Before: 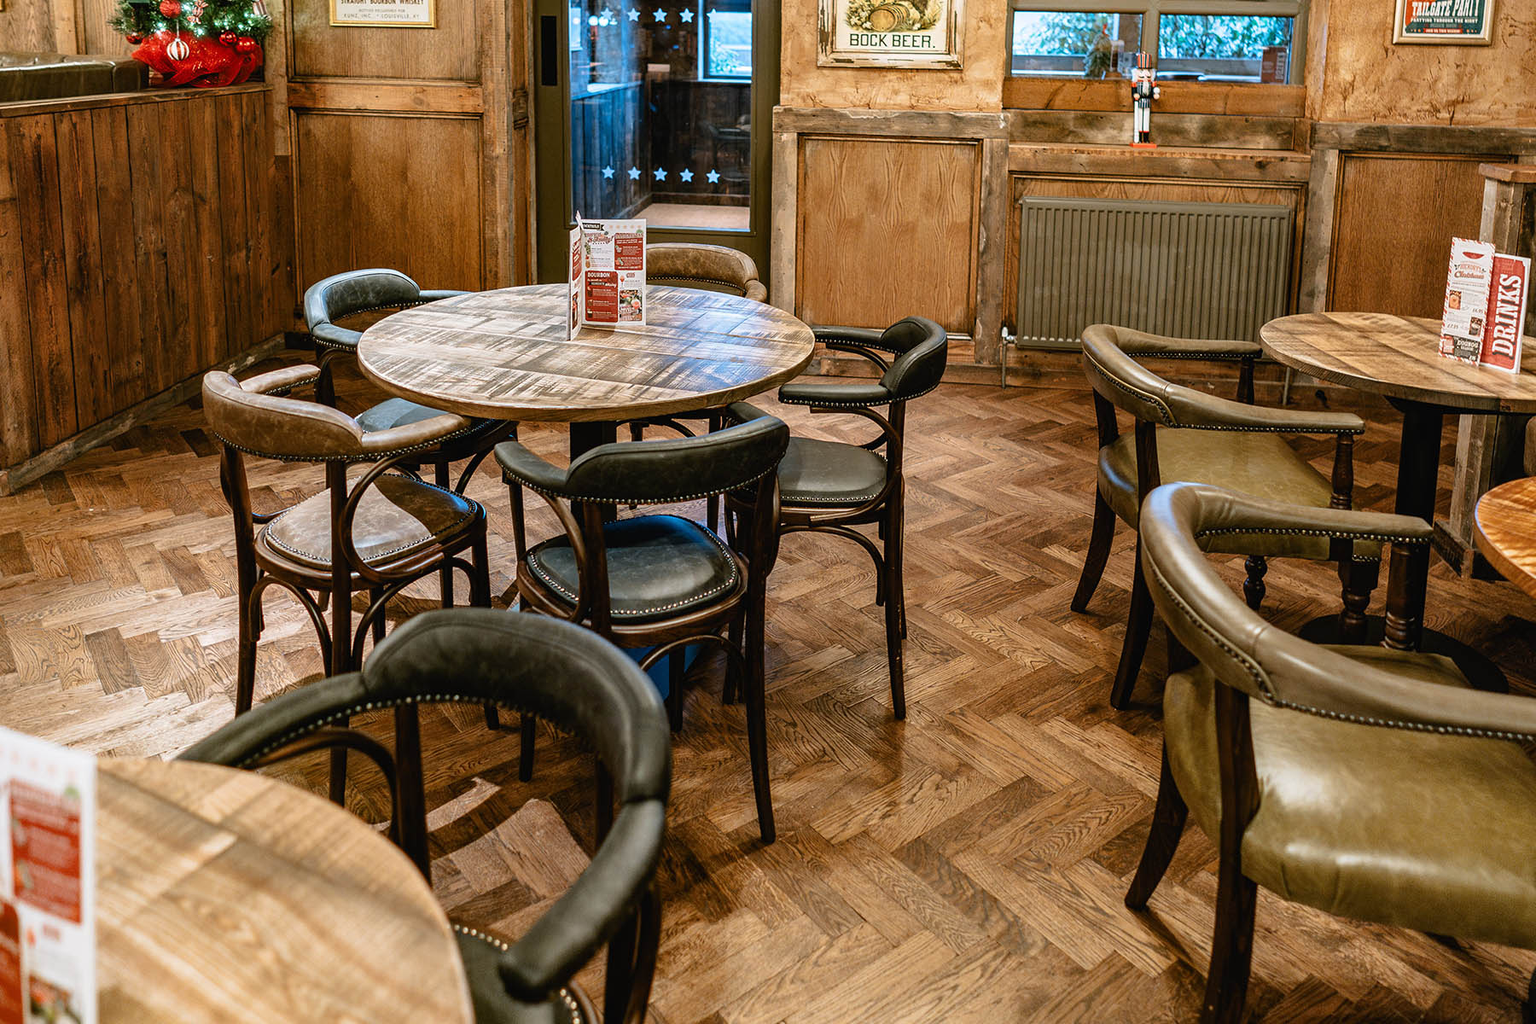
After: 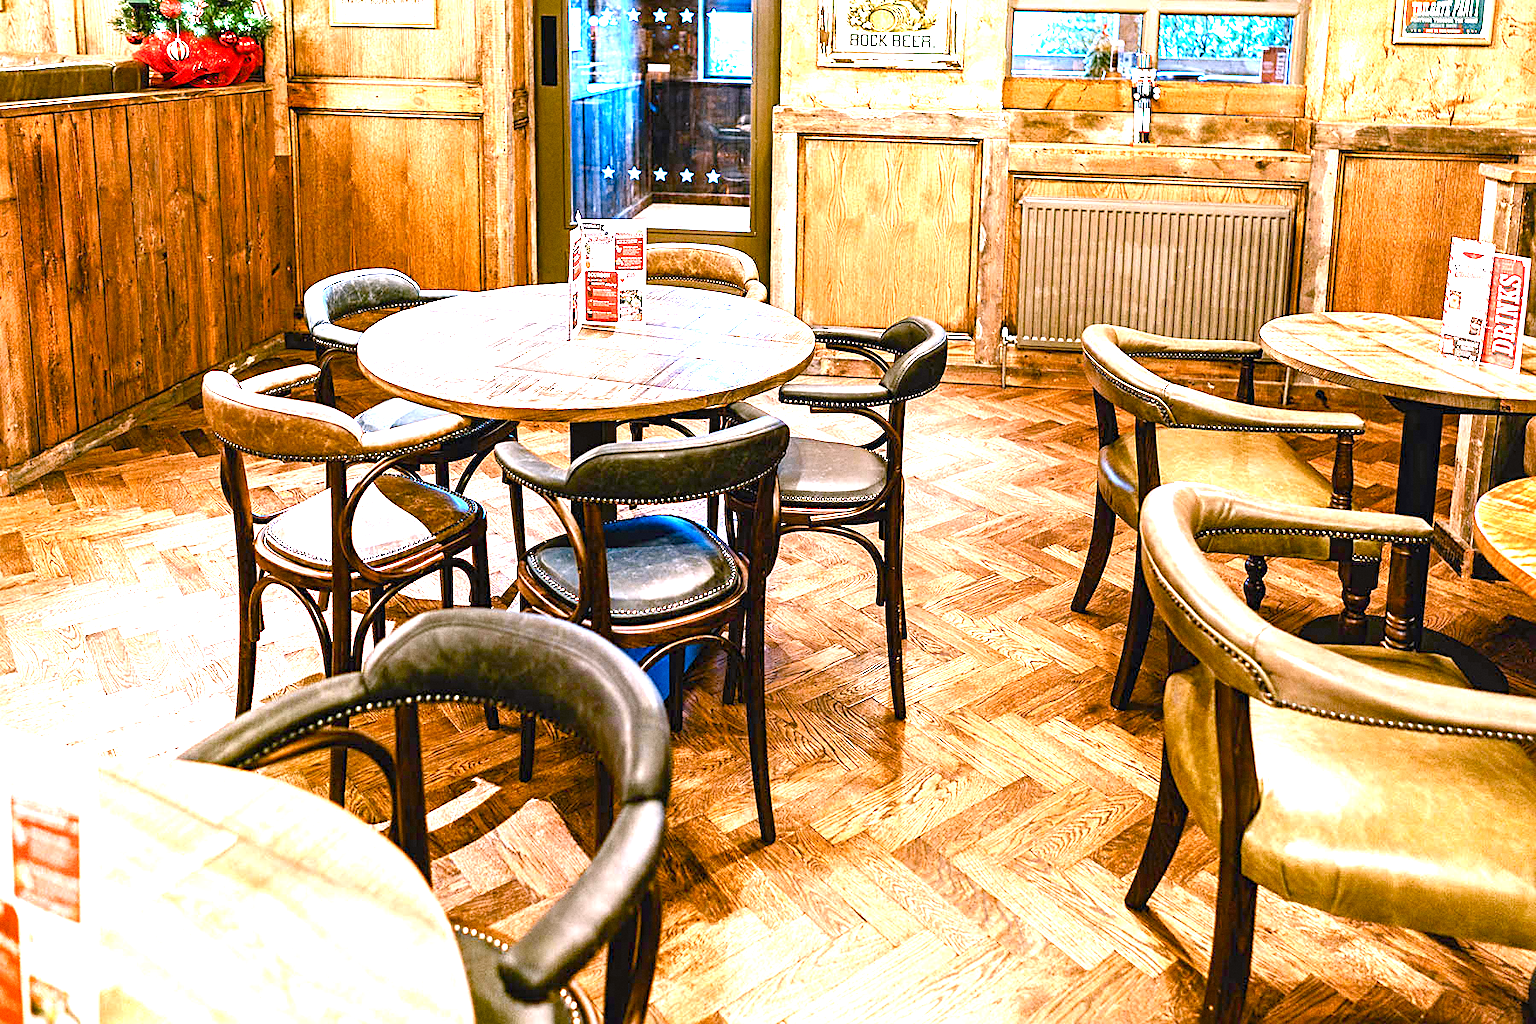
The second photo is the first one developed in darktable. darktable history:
grain: coarseness 0.09 ISO
exposure: black level correction 0, exposure 1.388 EV, compensate exposure bias true, compensate highlight preservation false
sharpen: radius 2.529, amount 0.323
color balance rgb: shadows lift › chroma 1%, shadows lift › hue 240.84°, highlights gain › chroma 2%, highlights gain › hue 73.2°, global offset › luminance -0.5%, perceptual saturation grading › global saturation 20%, perceptual saturation grading › highlights -25%, perceptual saturation grading › shadows 50%, global vibrance 15%
white balance: red 1.042, blue 1.17
